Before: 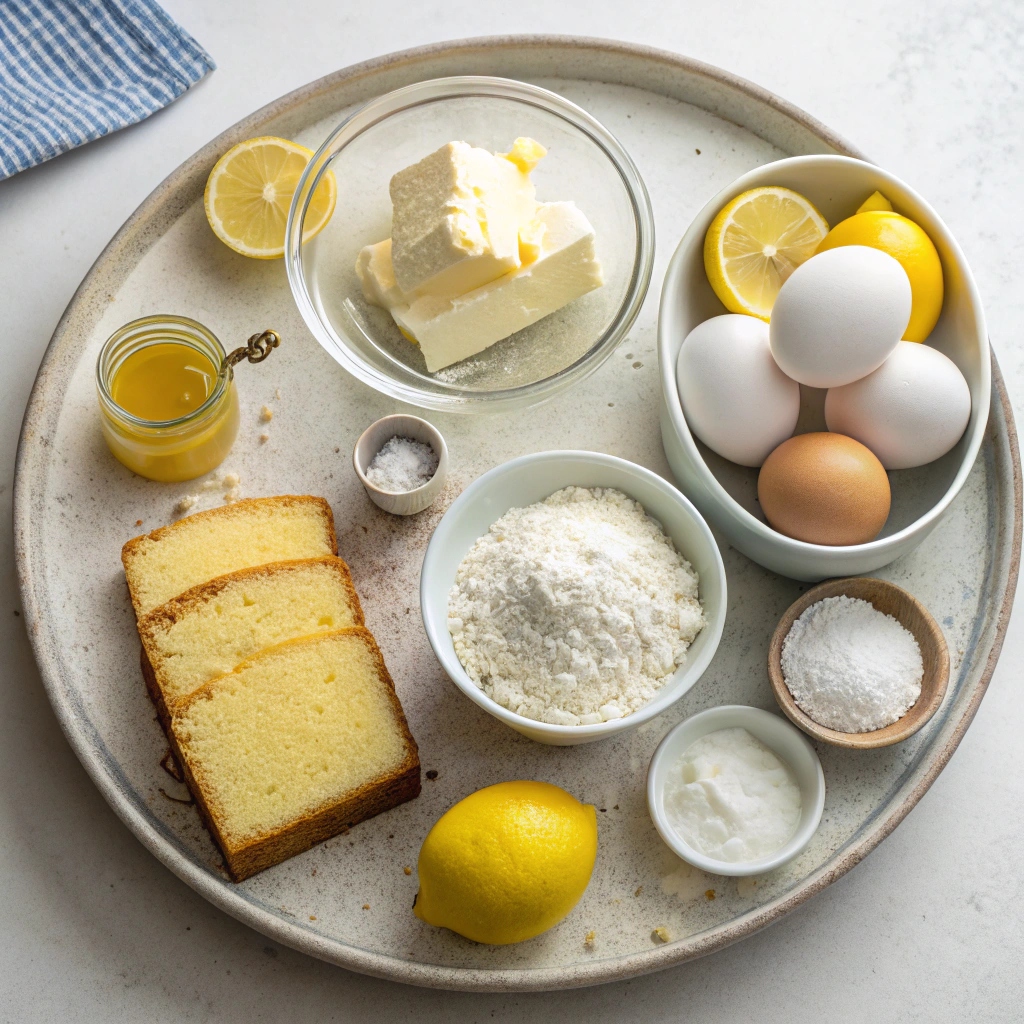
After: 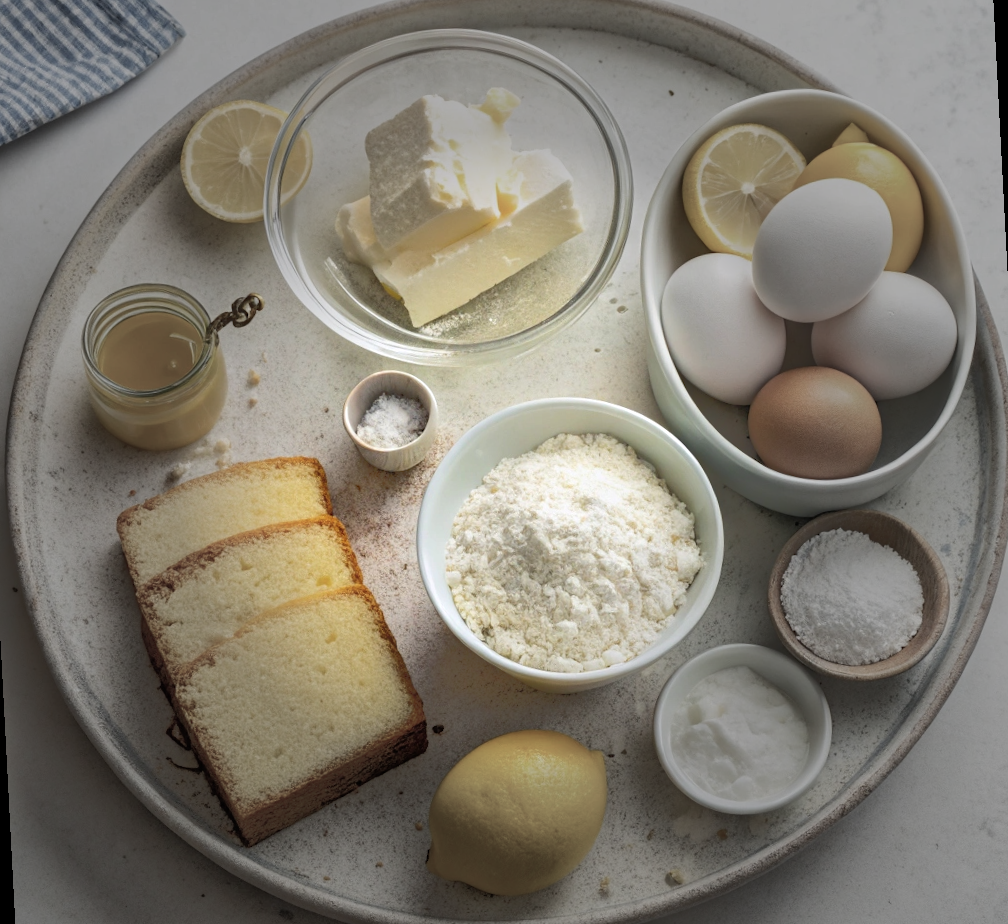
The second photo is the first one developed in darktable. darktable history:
rotate and perspective: rotation -3°, crop left 0.031, crop right 0.968, crop top 0.07, crop bottom 0.93
vignetting: fall-off start 31.28%, fall-off radius 34.64%, brightness -0.575
tone equalizer: -8 EV -0.528 EV, -7 EV -0.319 EV, -6 EV -0.083 EV, -5 EV 0.413 EV, -4 EV 0.985 EV, -3 EV 0.791 EV, -2 EV -0.01 EV, -1 EV 0.14 EV, +0 EV -0.012 EV, smoothing 1
